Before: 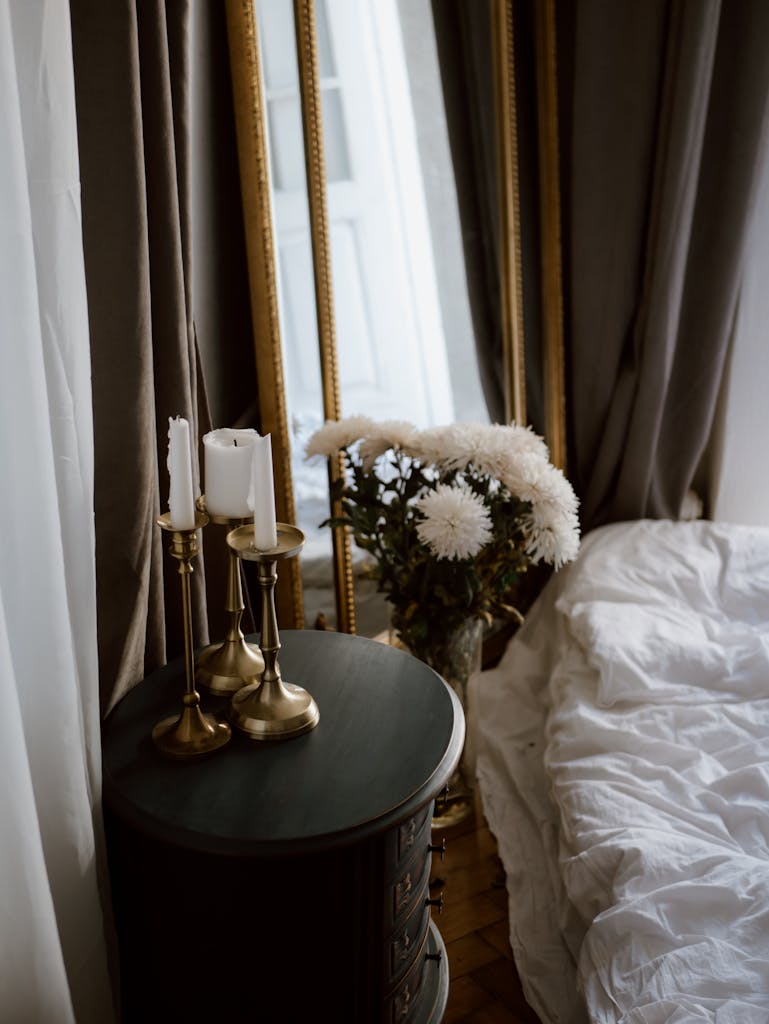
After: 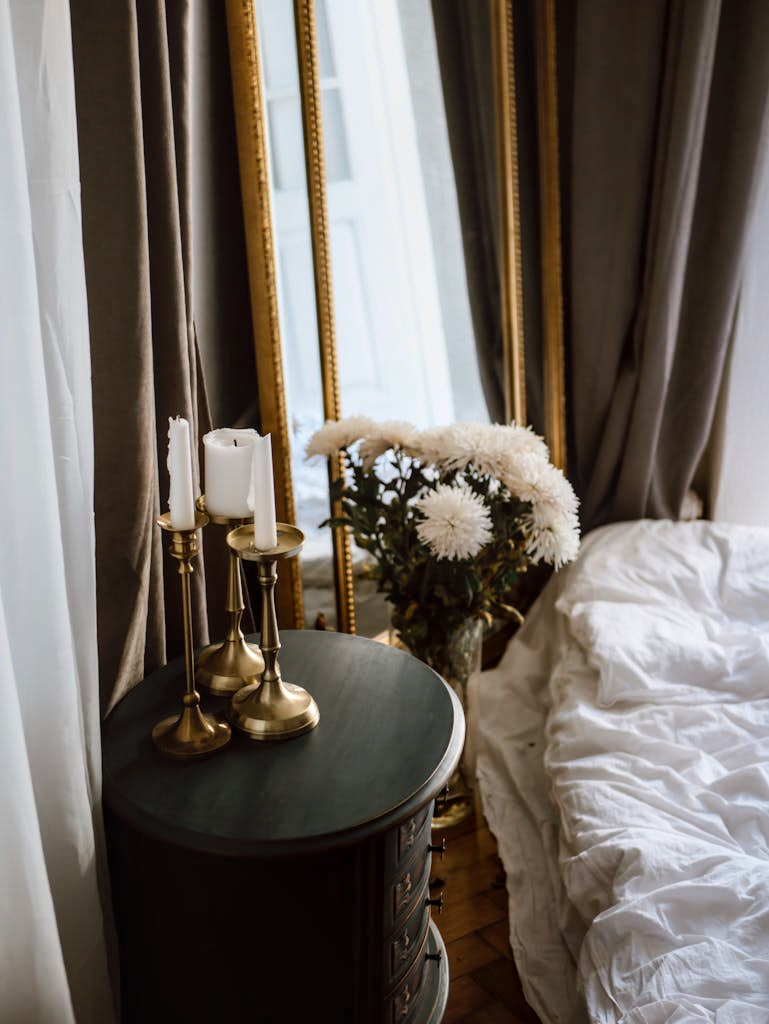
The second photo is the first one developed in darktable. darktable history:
contrast brightness saturation: contrast 0.2, brightness 0.164, saturation 0.229
local contrast: on, module defaults
